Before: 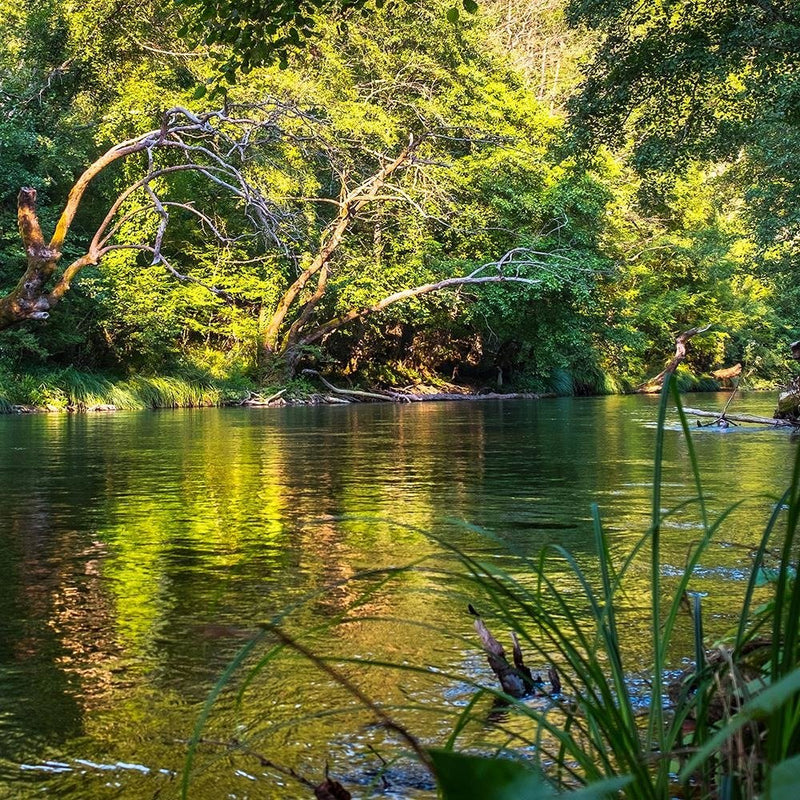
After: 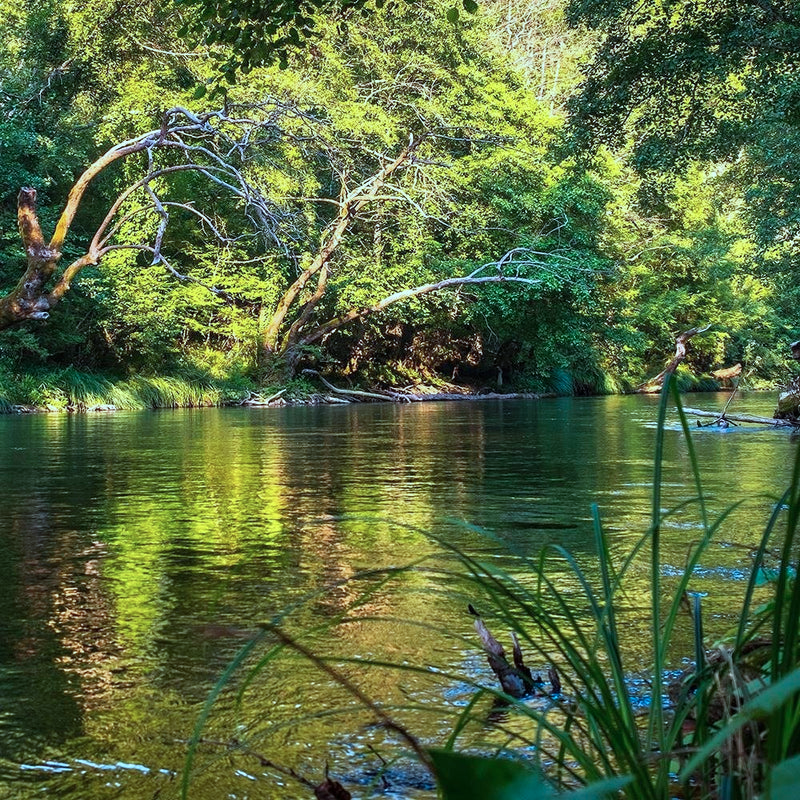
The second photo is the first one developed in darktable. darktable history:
color correction: highlights a* -11.25, highlights b* -14.79
